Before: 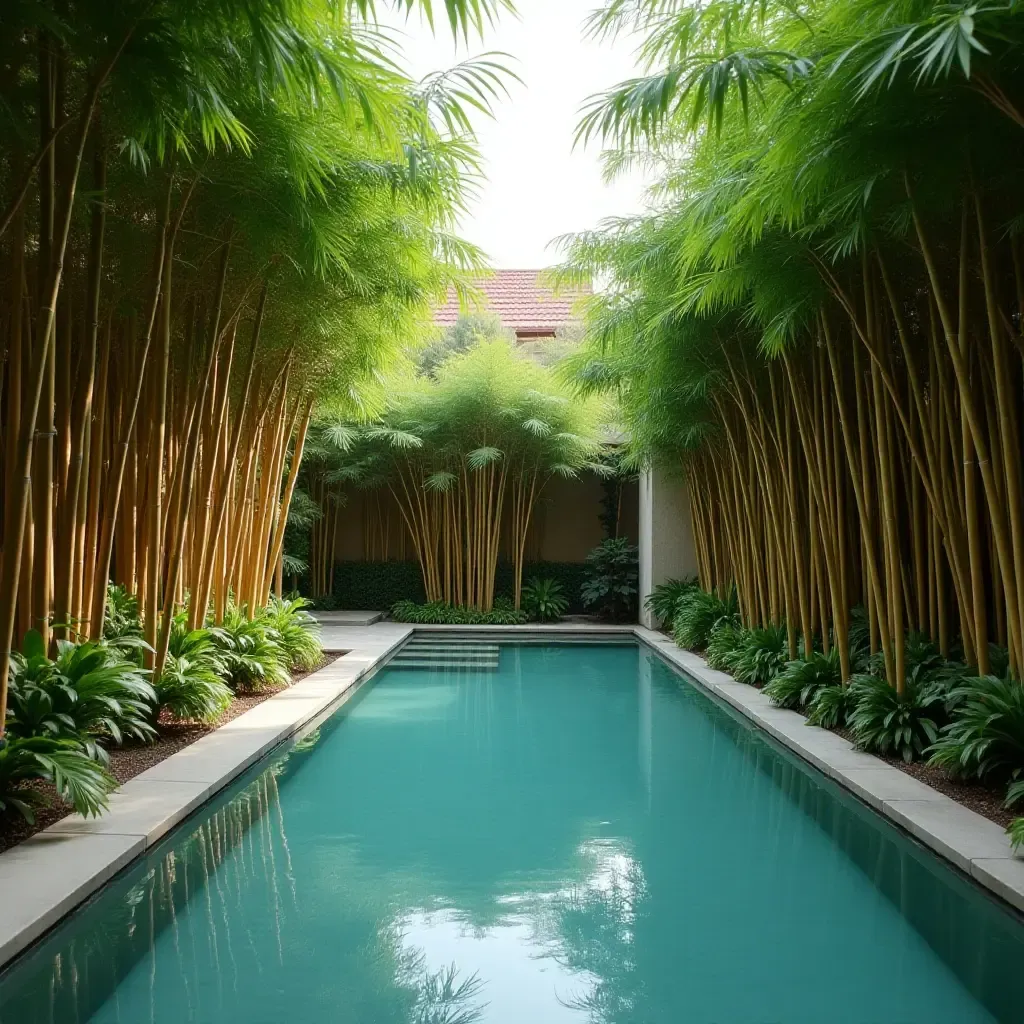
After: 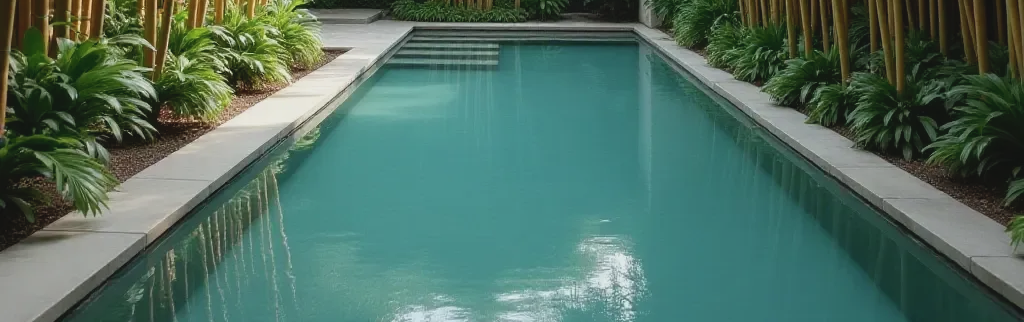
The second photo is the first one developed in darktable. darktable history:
exposure: exposure -0.212 EV, compensate highlight preservation false
shadows and highlights: shadows 1.51, highlights 41.87
contrast brightness saturation: contrast -0.103, saturation -0.098
crop and rotate: top 58.824%, bottom 9.718%
